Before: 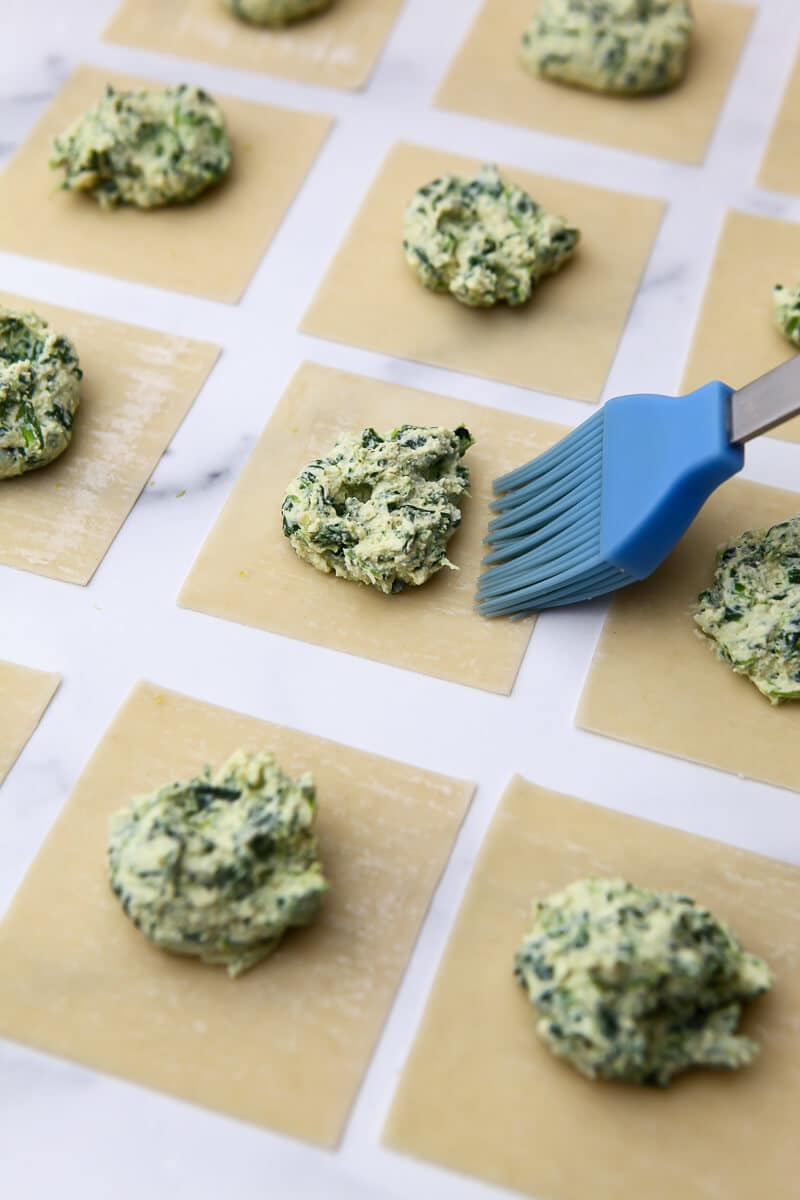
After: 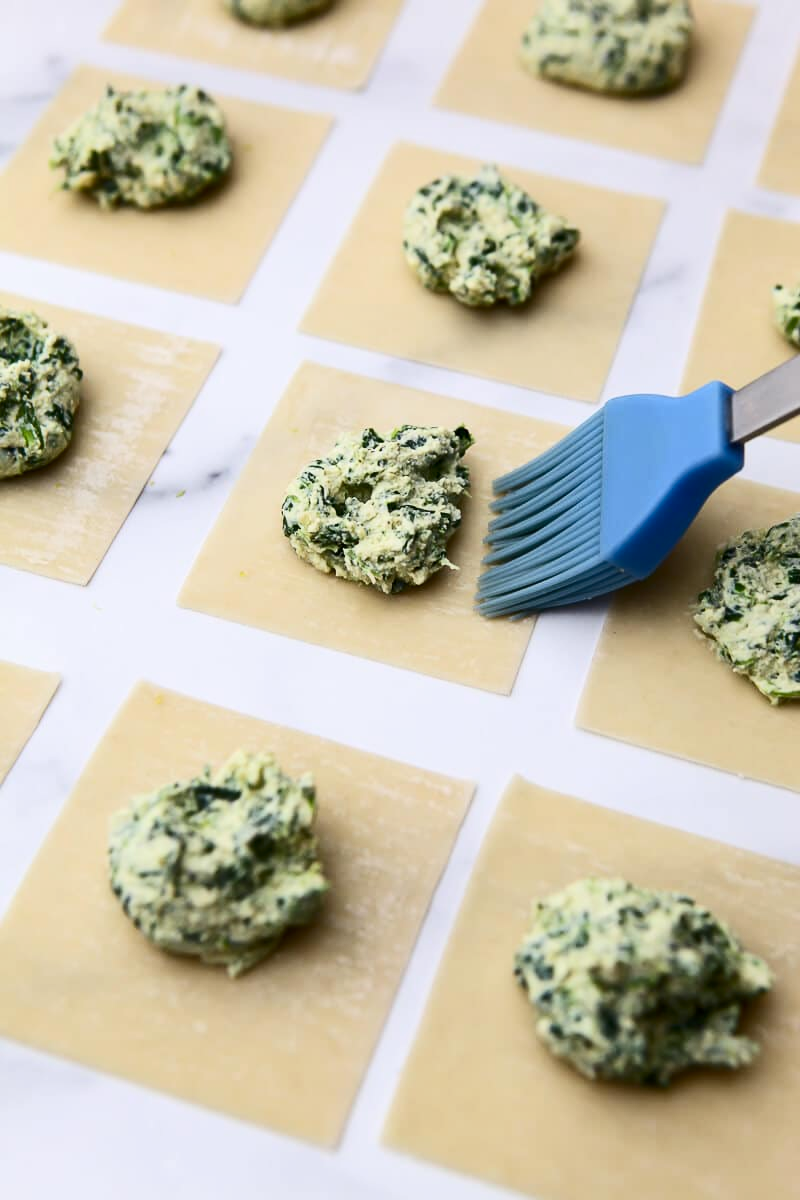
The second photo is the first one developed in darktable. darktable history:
tone curve: curves: ch0 [(0, 0) (0.055, 0.031) (0.282, 0.215) (0.729, 0.785) (1, 1)], color space Lab, independent channels, preserve colors none
